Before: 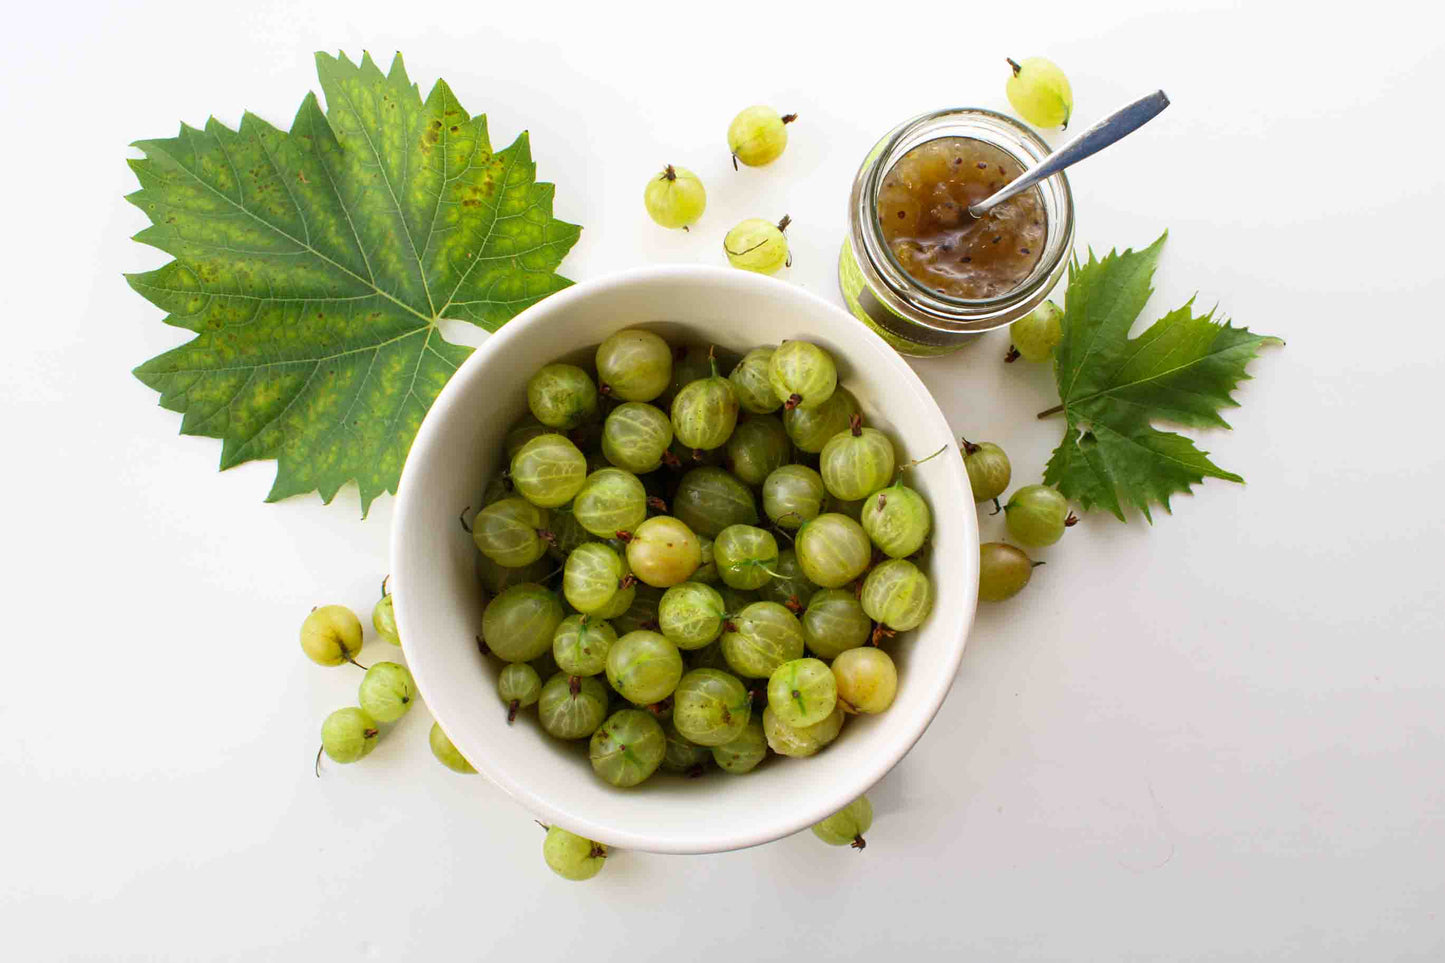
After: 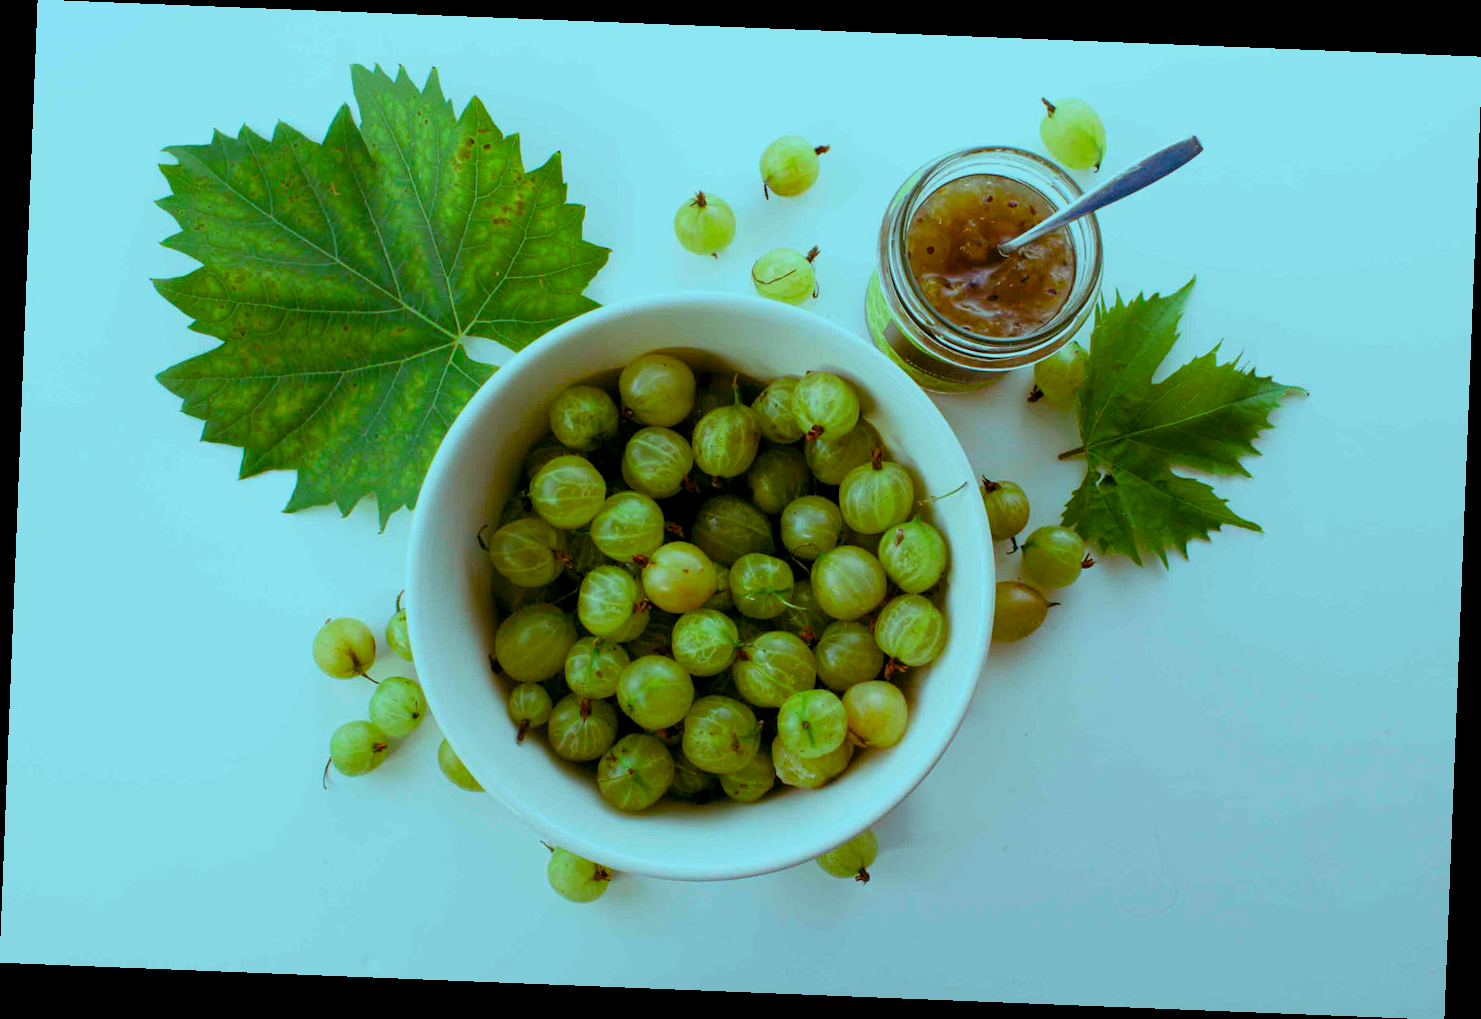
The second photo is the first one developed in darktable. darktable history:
rotate and perspective: rotation 2.27°, automatic cropping off
color balance rgb: shadows lift › luminance -7.7%, shadows lift › chroma 2.13%, shadows lift › hue 165.27°, power › luminance -7.77%, power › chroma 1.34%, power › hue 330.55°, highlights gain › luminance -33.33%, highlights gain › chroma 5.68%, highlights gain › hue 217.2°, global offset › luminance -0.33%, global offset › chroma 0.11%, global offset › hue 165.27°, perceptual saturation grading › global saturation 27.72%, perceptual saturation grading › highlights -25%, perceptual saturation grading › mid-tones 25%, perceptual saturation grading › shadows 50%
